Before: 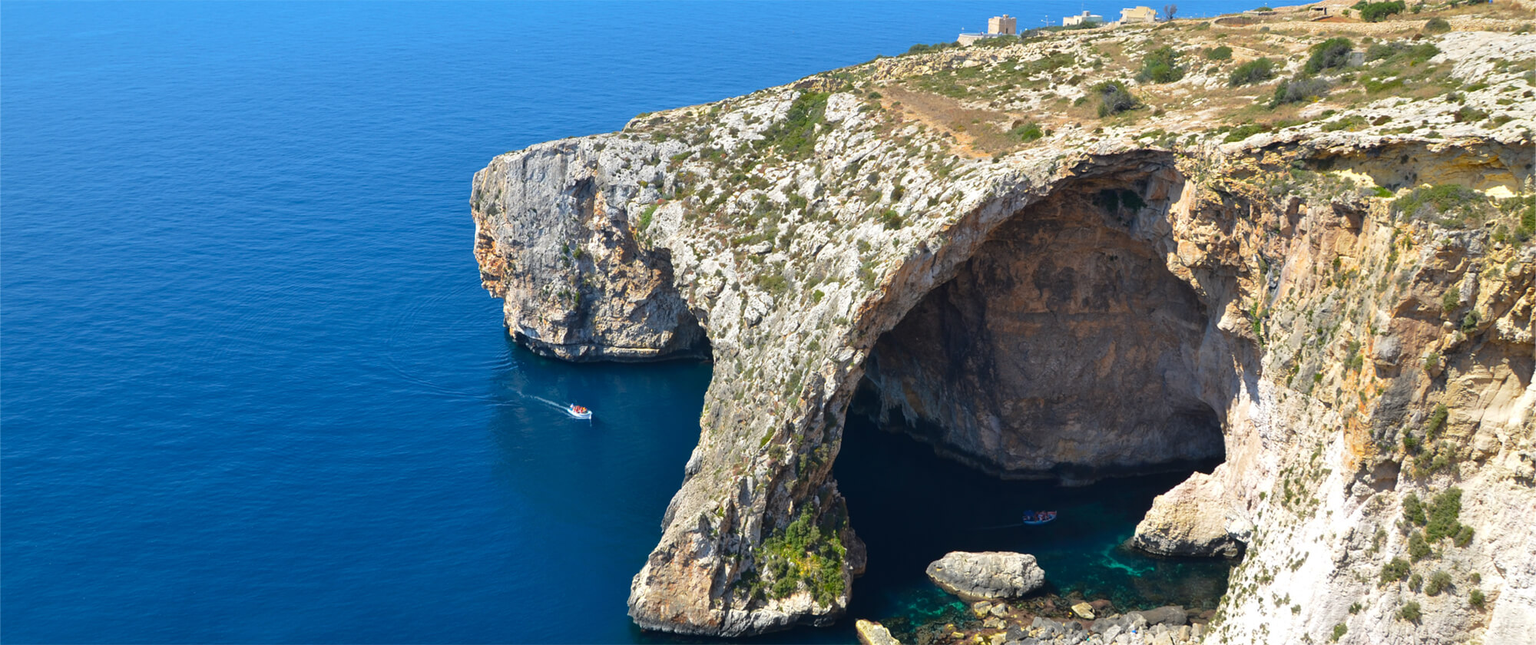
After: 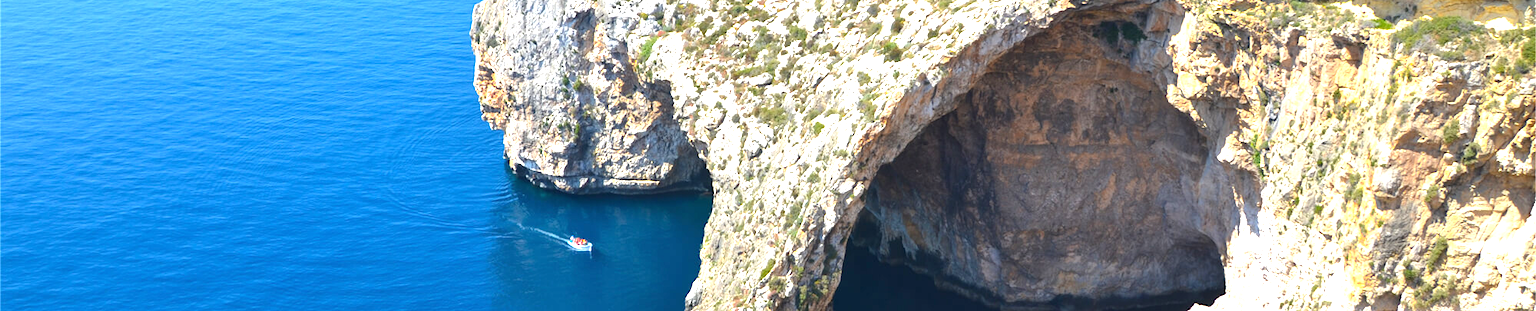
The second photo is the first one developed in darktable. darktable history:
exposure: black level correction 0, exposure 1.107 EV, compensate highlight preservation false
crop and rotate: top 26.076%, bottom 25.66%
